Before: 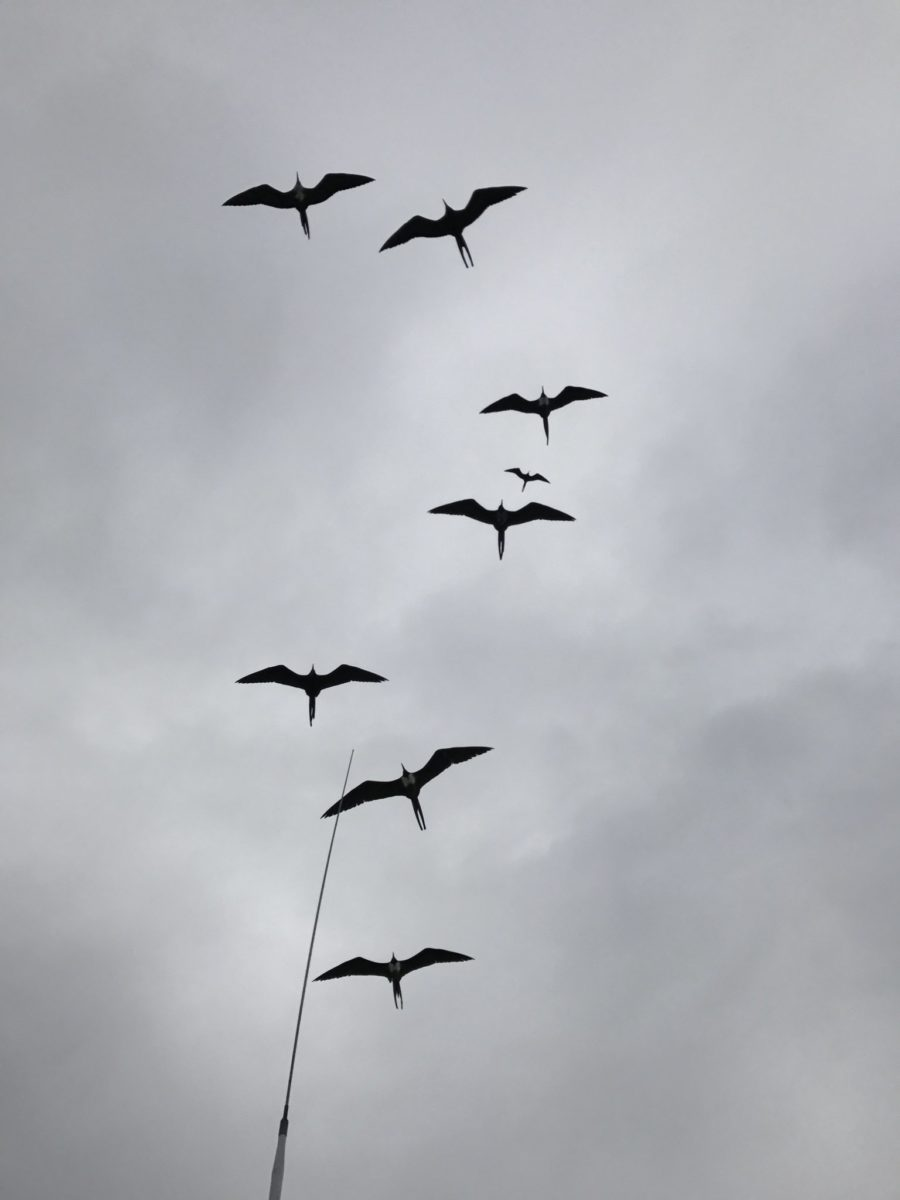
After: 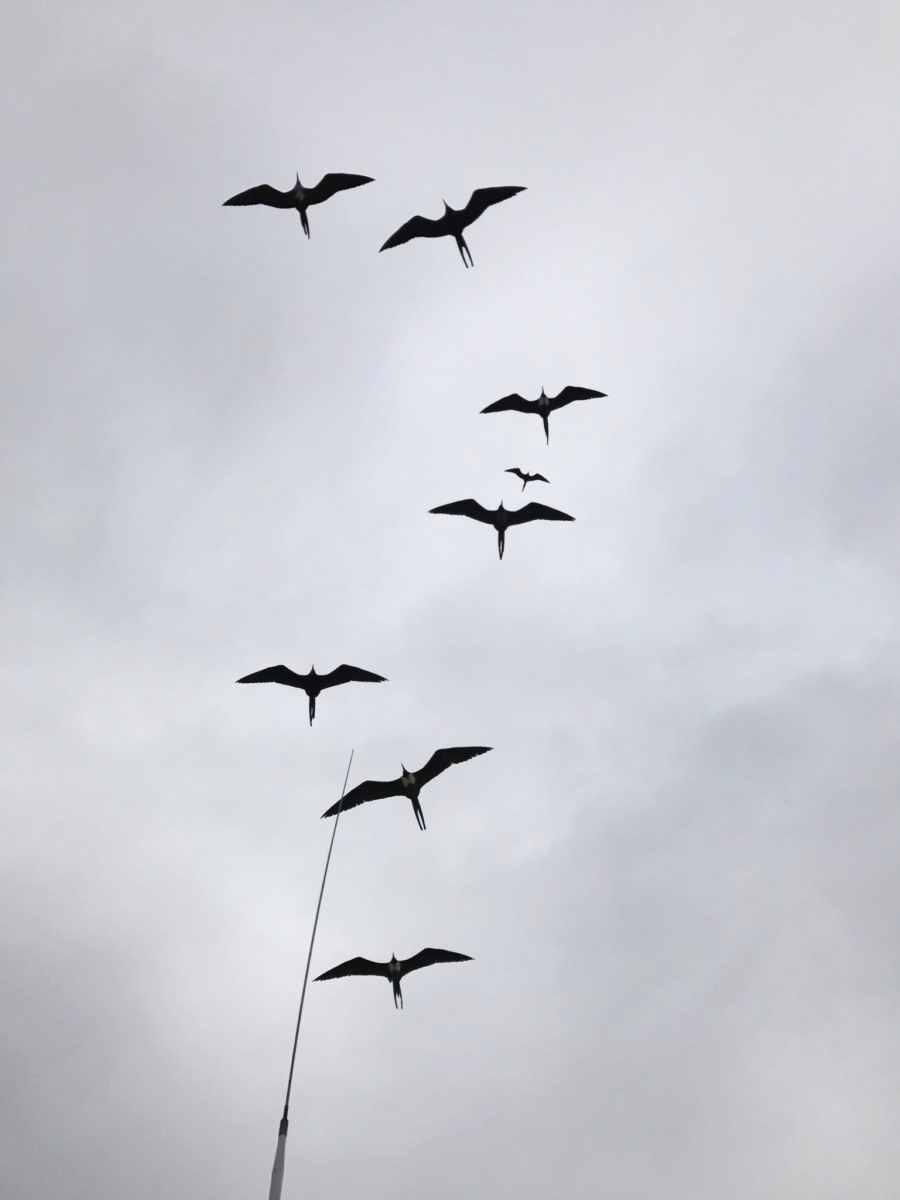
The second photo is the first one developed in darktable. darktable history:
tone equalizer: edges refinement/feathering 500, mask exposure compensation -1.57 EV, preserve details no
contrast brightness saturation: contrast 0.199, brightness 0.163, saturation 0.223
